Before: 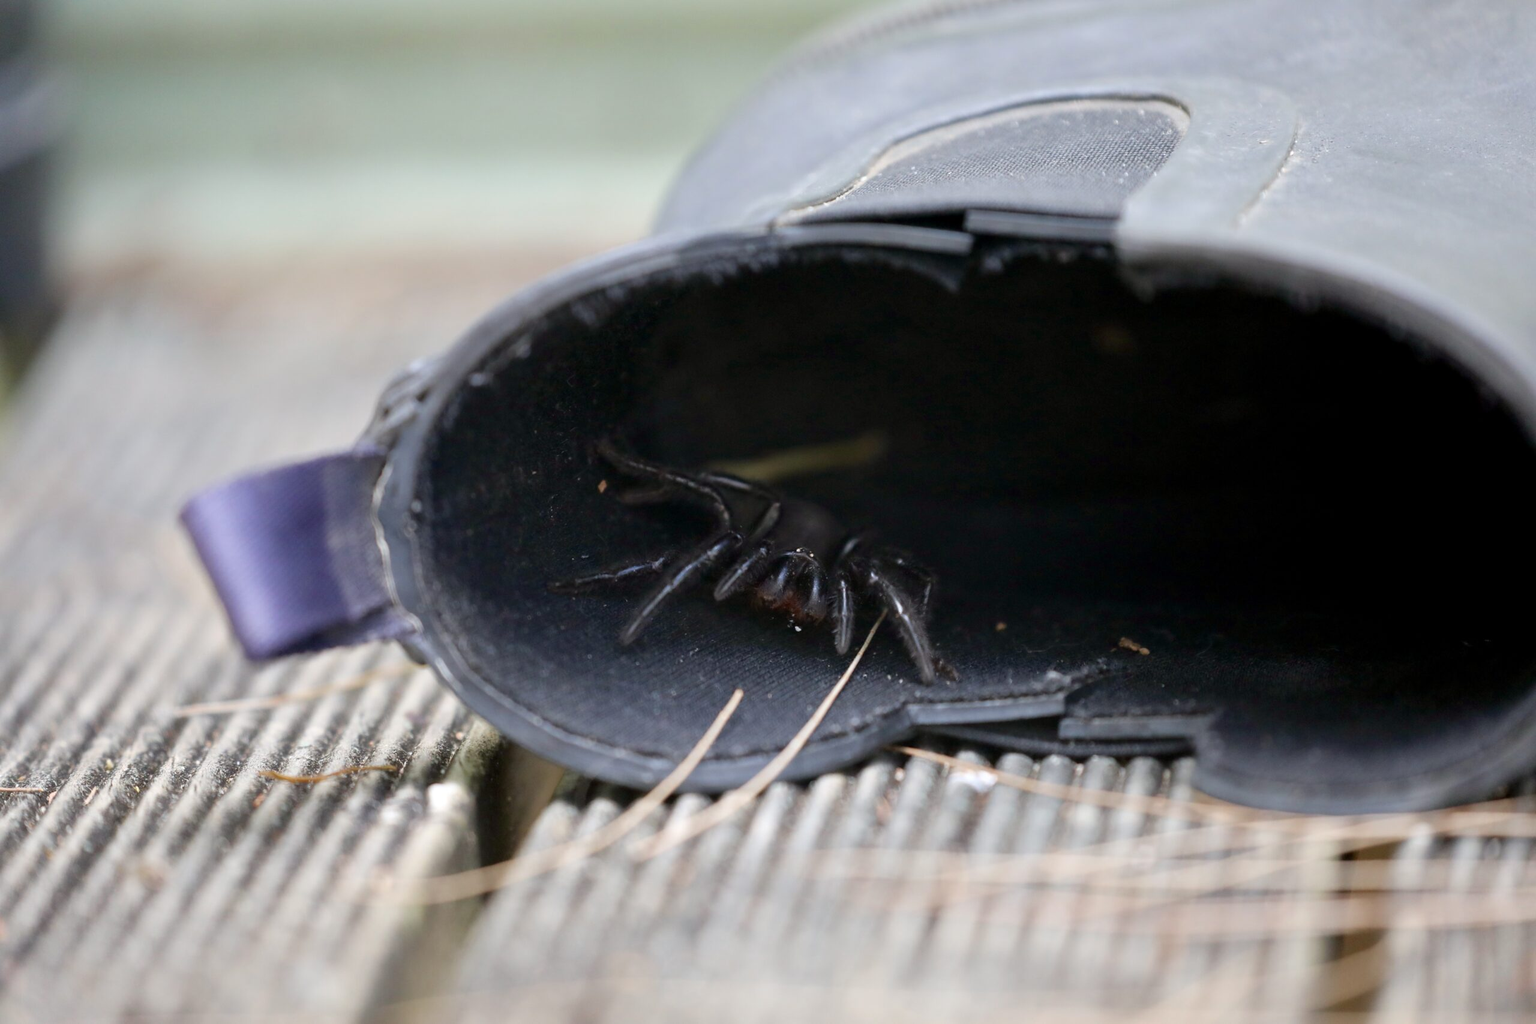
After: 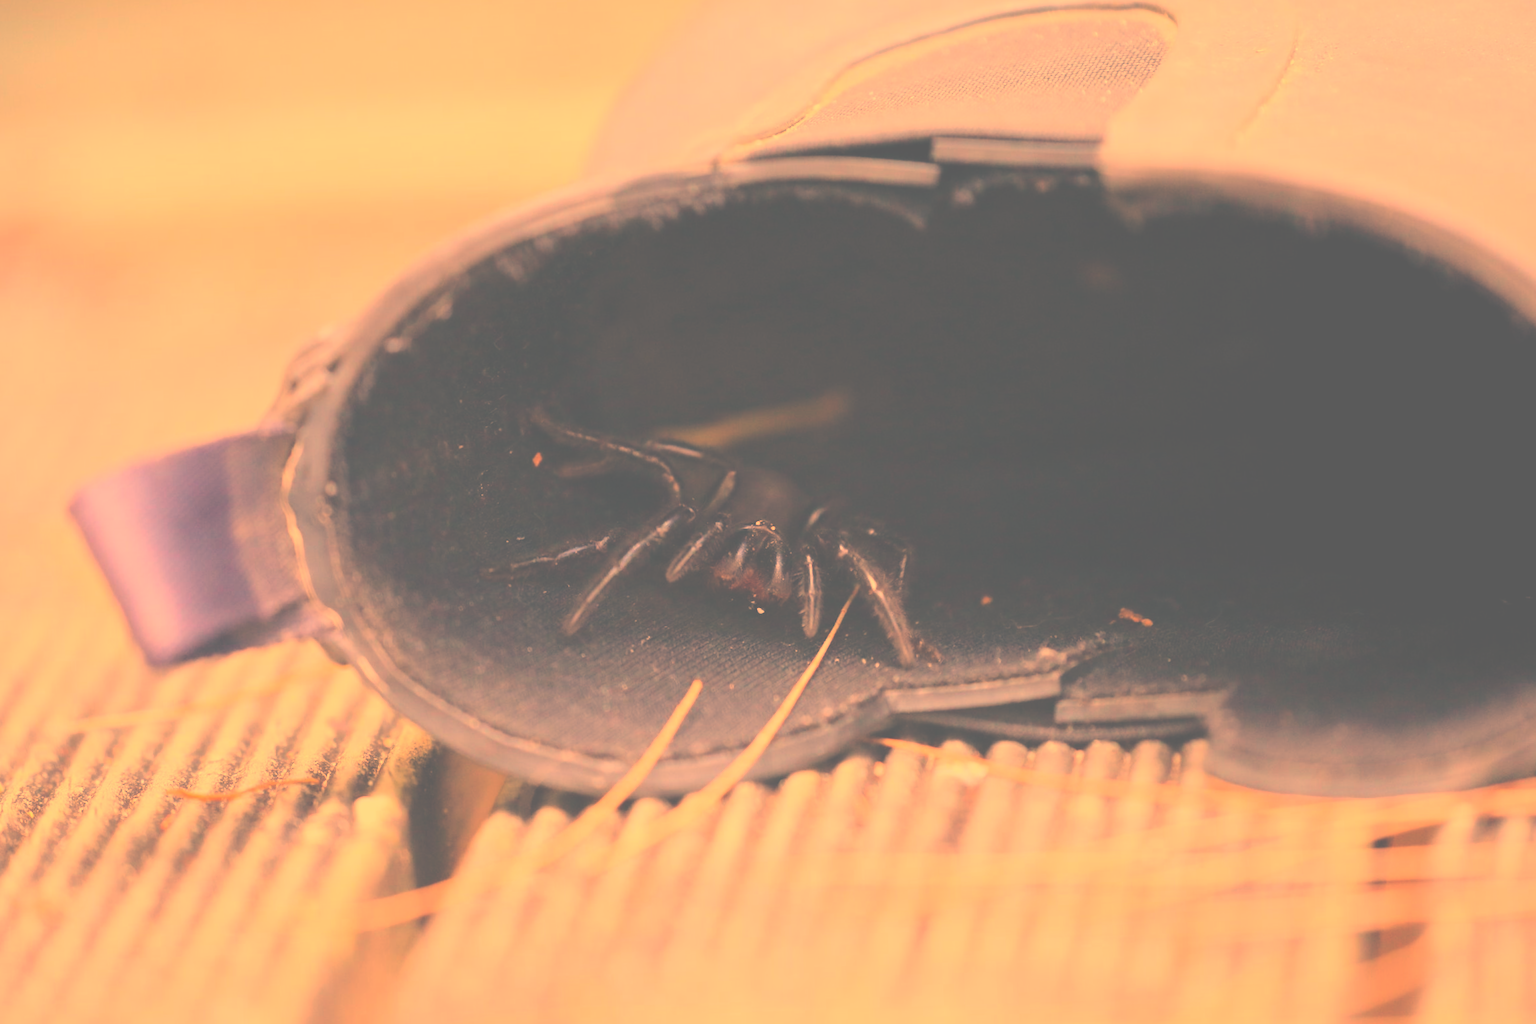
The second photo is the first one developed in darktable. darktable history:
global tonemap: drago (0.7, 100)
crop and rotate: angle 1.96°, left 5.673%, top 5.673%
exposure: black level correction -0.041, exposure 0.064 EV, compensate highlight preservation false
white balance: red 1.467, blue 0.684
